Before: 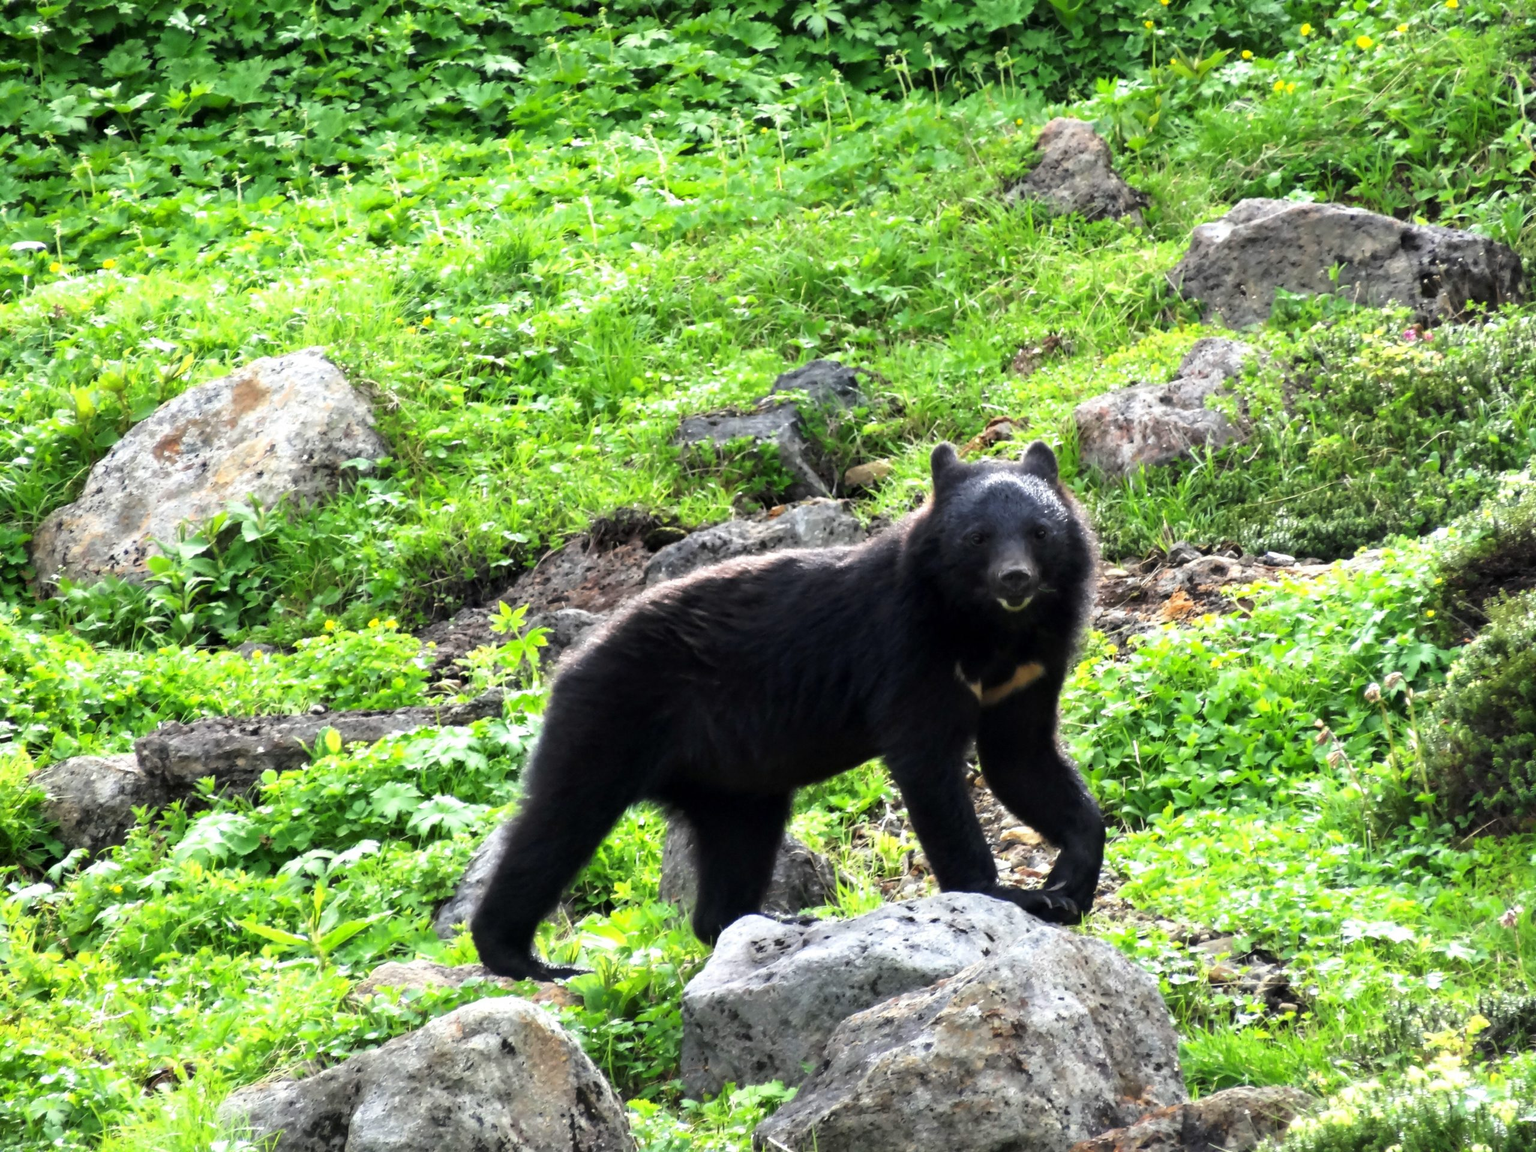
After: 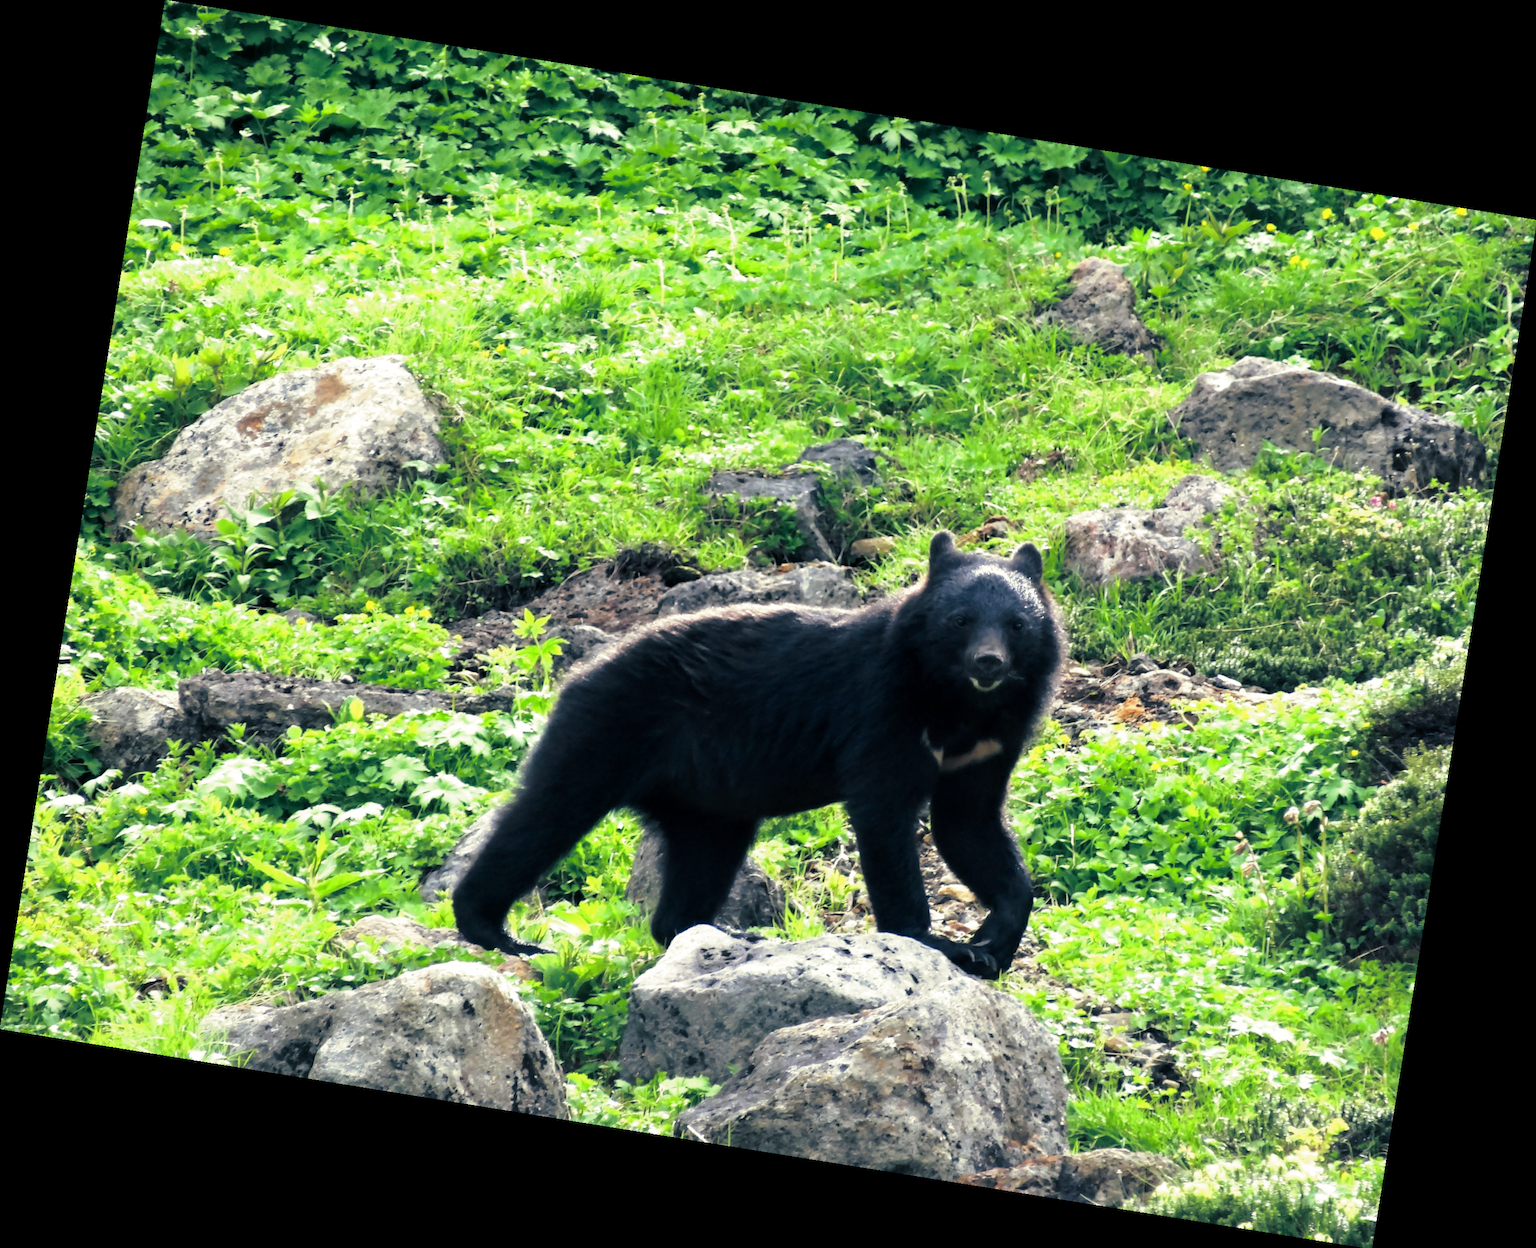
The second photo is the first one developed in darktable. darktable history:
split-toning: shadows › hue 216°, shadows › saturation 1, highlights › hue 57.6°, balance -33.4
rotate and perspective: rotation 9.12°, automatic cropping off
white balance: red 1, blue 1
